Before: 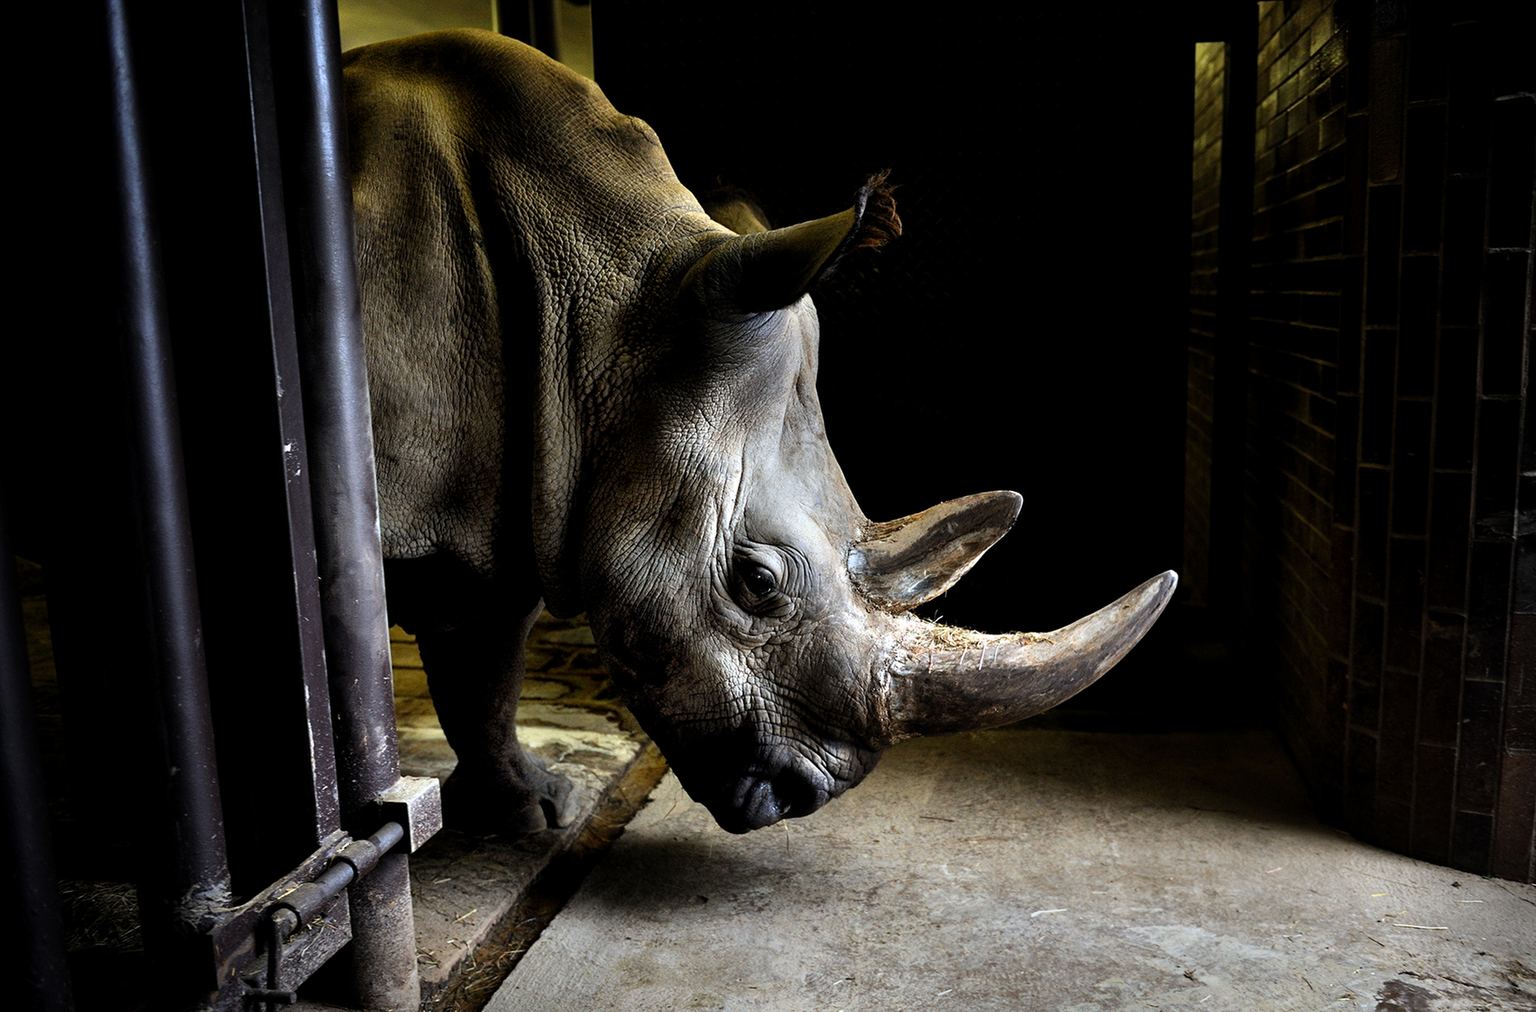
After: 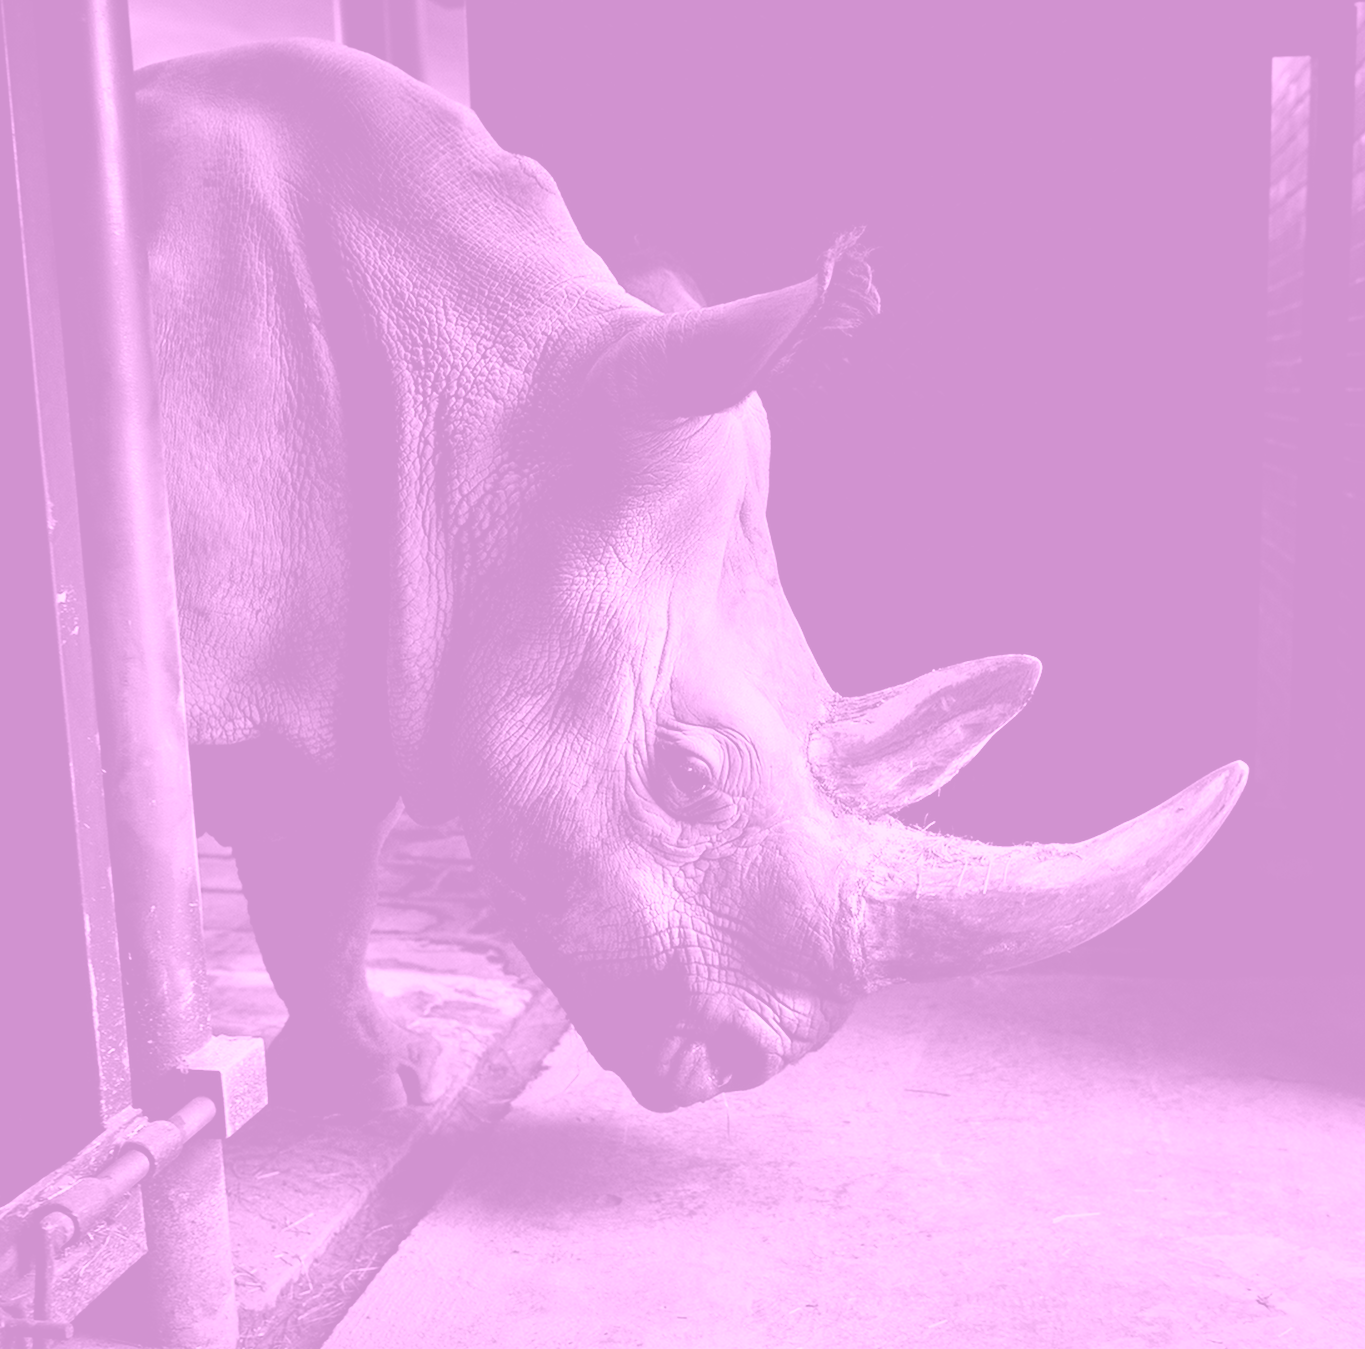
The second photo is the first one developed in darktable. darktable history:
colorize: hue 331.2°, saturation 75%, source mix 30.28%, lightness 70.52%, version 1
crop and rotate: left 15.754%, right 17.579%
